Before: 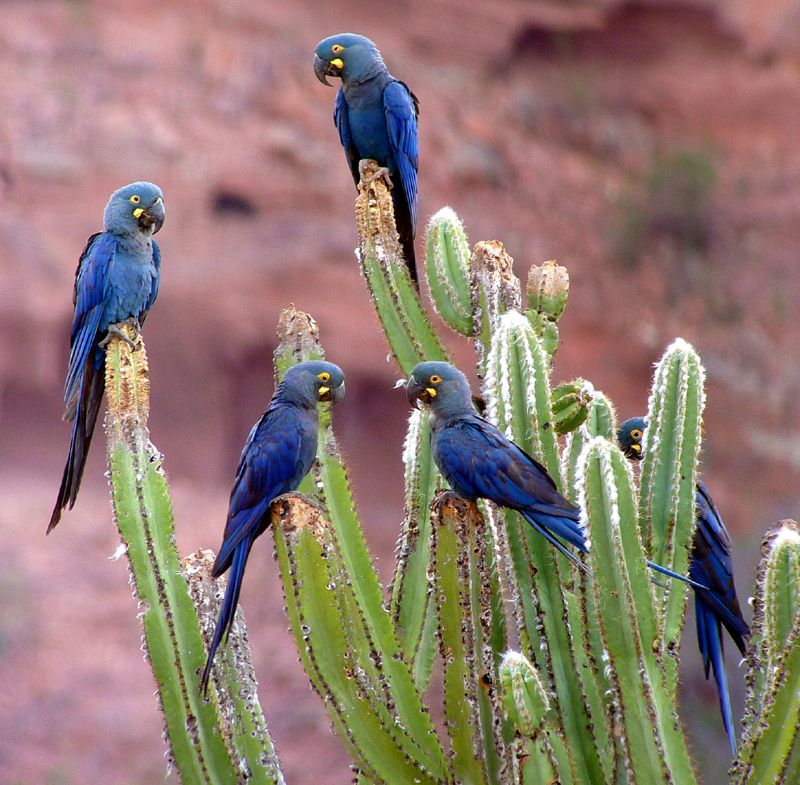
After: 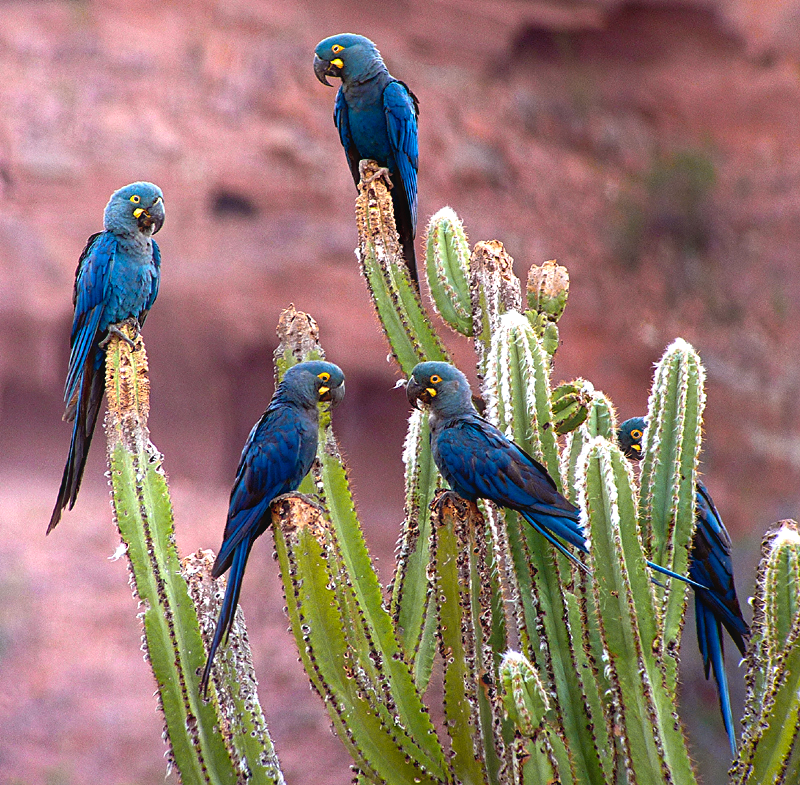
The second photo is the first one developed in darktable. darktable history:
contrast equalizer "soft": y [[0.439, 0.44, 0.442, 0.457, 0.493, 0.498], [0.5 ×6], [0.5 ×6], [0 ×6], [0 ×6]]
diffuse or sharpen "_builtin_sharpen demosaicing | AA filter": edge sensitivity 1, 1st order anisotropy 100%, 2nd order anisotropy 100%, 3rd order anisotropy 100%, 4th order anisotropy 100%, 1st order speed -25%, 2nd order speed -25%, 3rd order speed -25%, 4th order speed -25%
diffuse or sharpen "diffusion": radius span 77, 1st order speed 50%, 2nd order speed 50%, 3rd order speed 50%, 4th order speed 50% | blend: blend mode normal, opacity 25%; mask: uniform (no mask)
haze removal: strength -0.1, adaptive false
rgb primaries "nice": tint hue -2.48°, red hue -0.024, green purity 1.08, blue hue -0.112, blue purity 1.17
color balance rgb: perceptual brilliance grading › highlights 14.29%, perceptual brilliance grading › mid-tones -5.92%, perceptual brilliance grading › shadows -26.83%, global vibrance 31.18%
